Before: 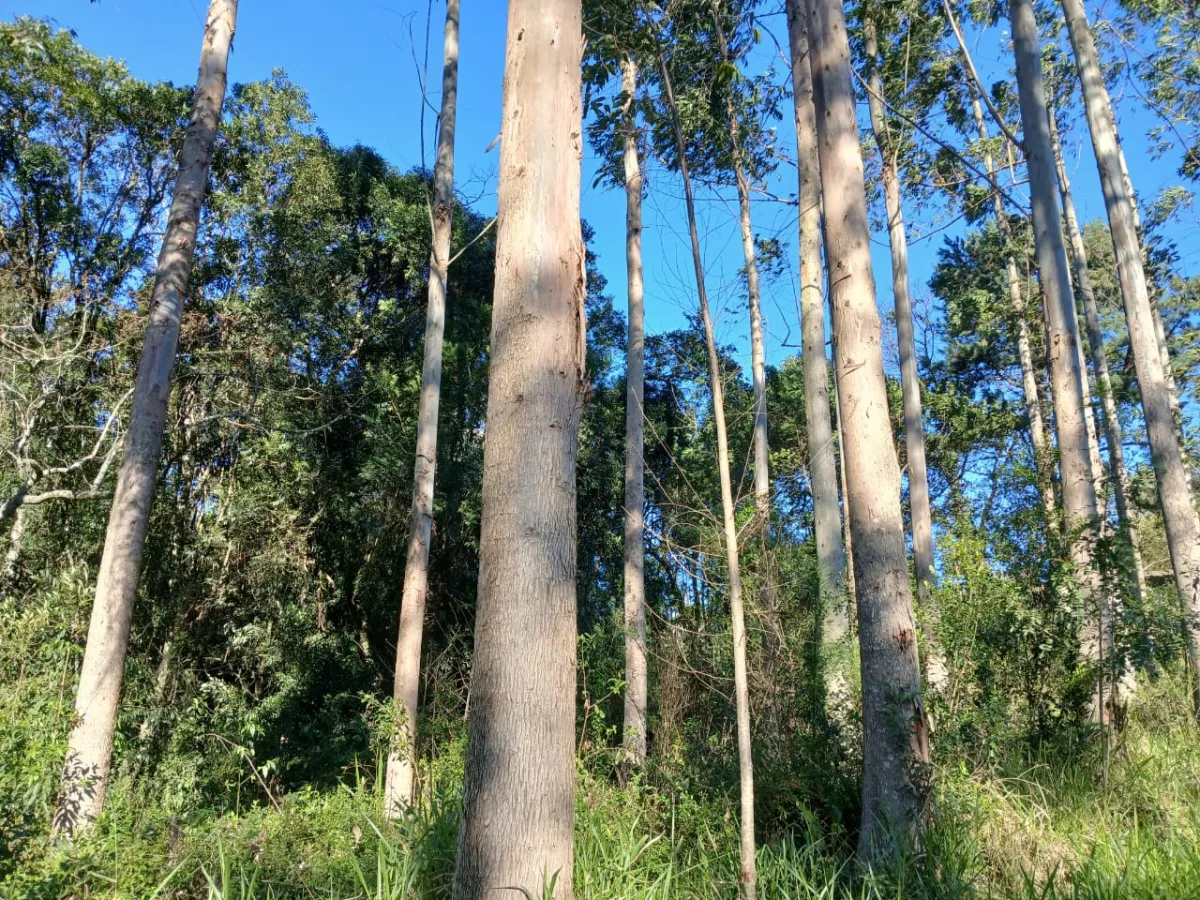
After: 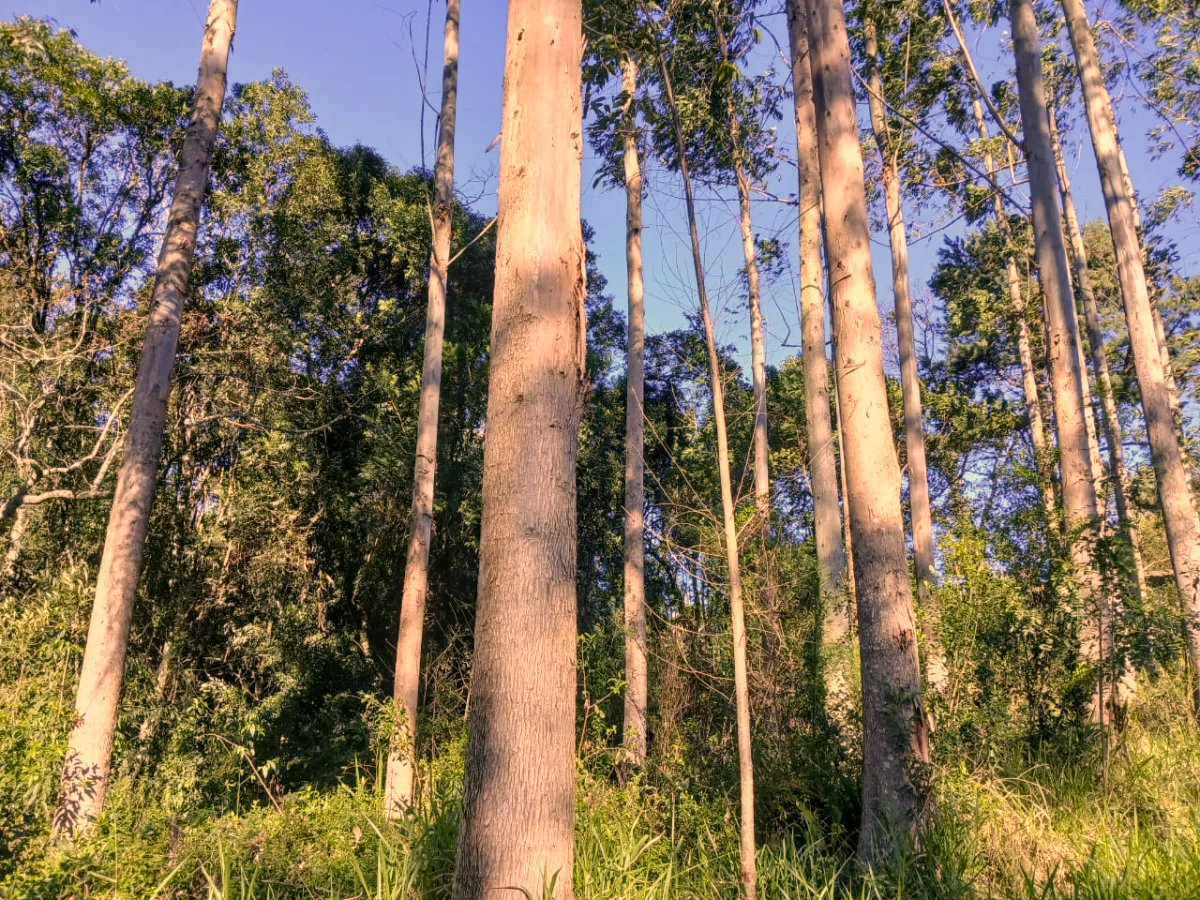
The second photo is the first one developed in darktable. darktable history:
color correction: highlights a* 21.88, highlights b* 22.25
local contrast: detail 115%
